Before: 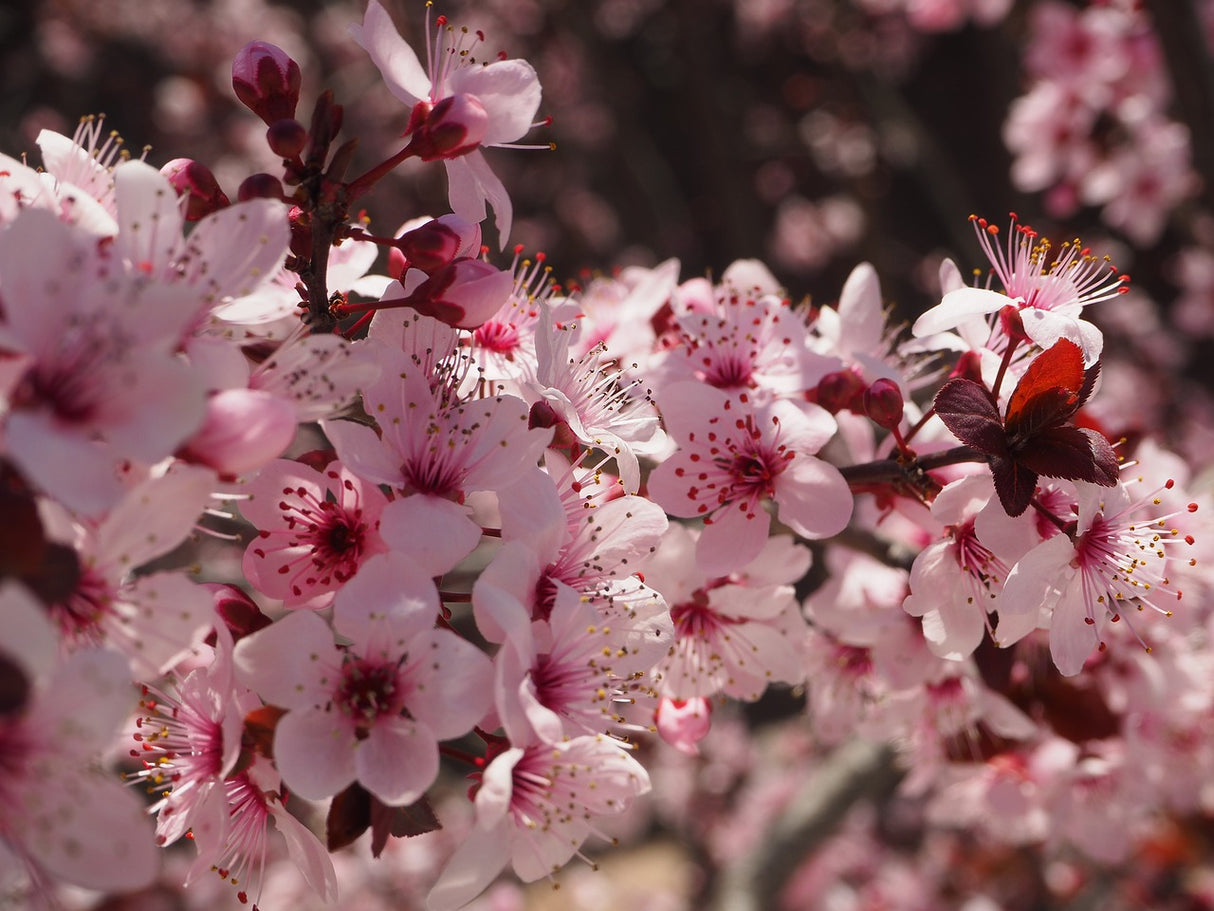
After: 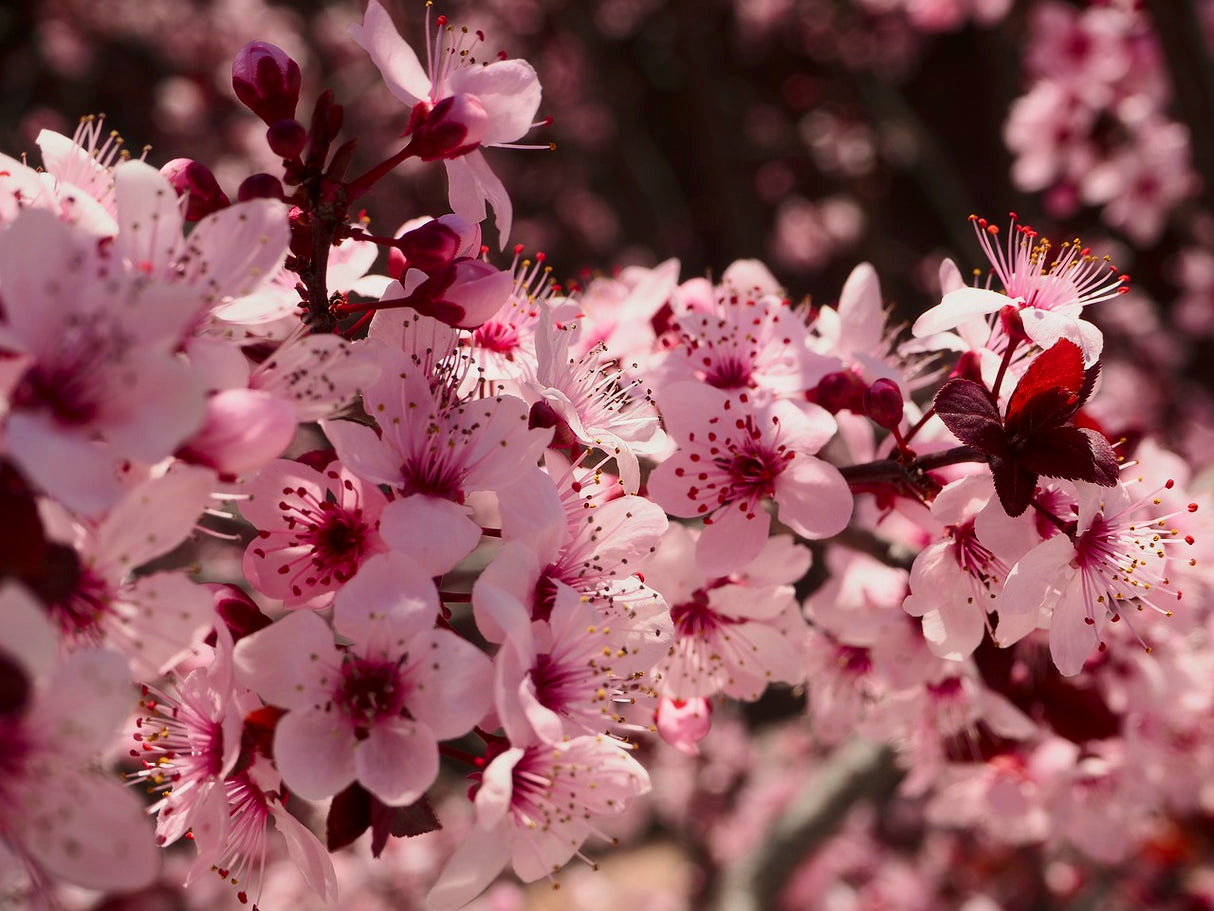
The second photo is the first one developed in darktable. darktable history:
tone curve: curves: ch0 [(0, 0) (0.068, 0.031) (0.175, 0.132) (0.337, 0.304) (0.498, 0.511) (0.748, 0.762) (0.993, 0.954)]; ch1 [(0, 0) (0.294, 0.184) (0.359, 0.34) (0.362, 0.35) (0.43, 0.41) (0.469, 0.453) (0.495, 0.489) (0.54, 0.563) (0.612, 0.641) (1, 1)]; ch2 [(0, 0) (0.431, 0.419) (0.495, 0.502) (0.524, 0.534) (0.557, 0.56) (0.634, 0.654) (0.728, 0.722) (1, 1)], color space Lab, independent channels, preserve colors none
